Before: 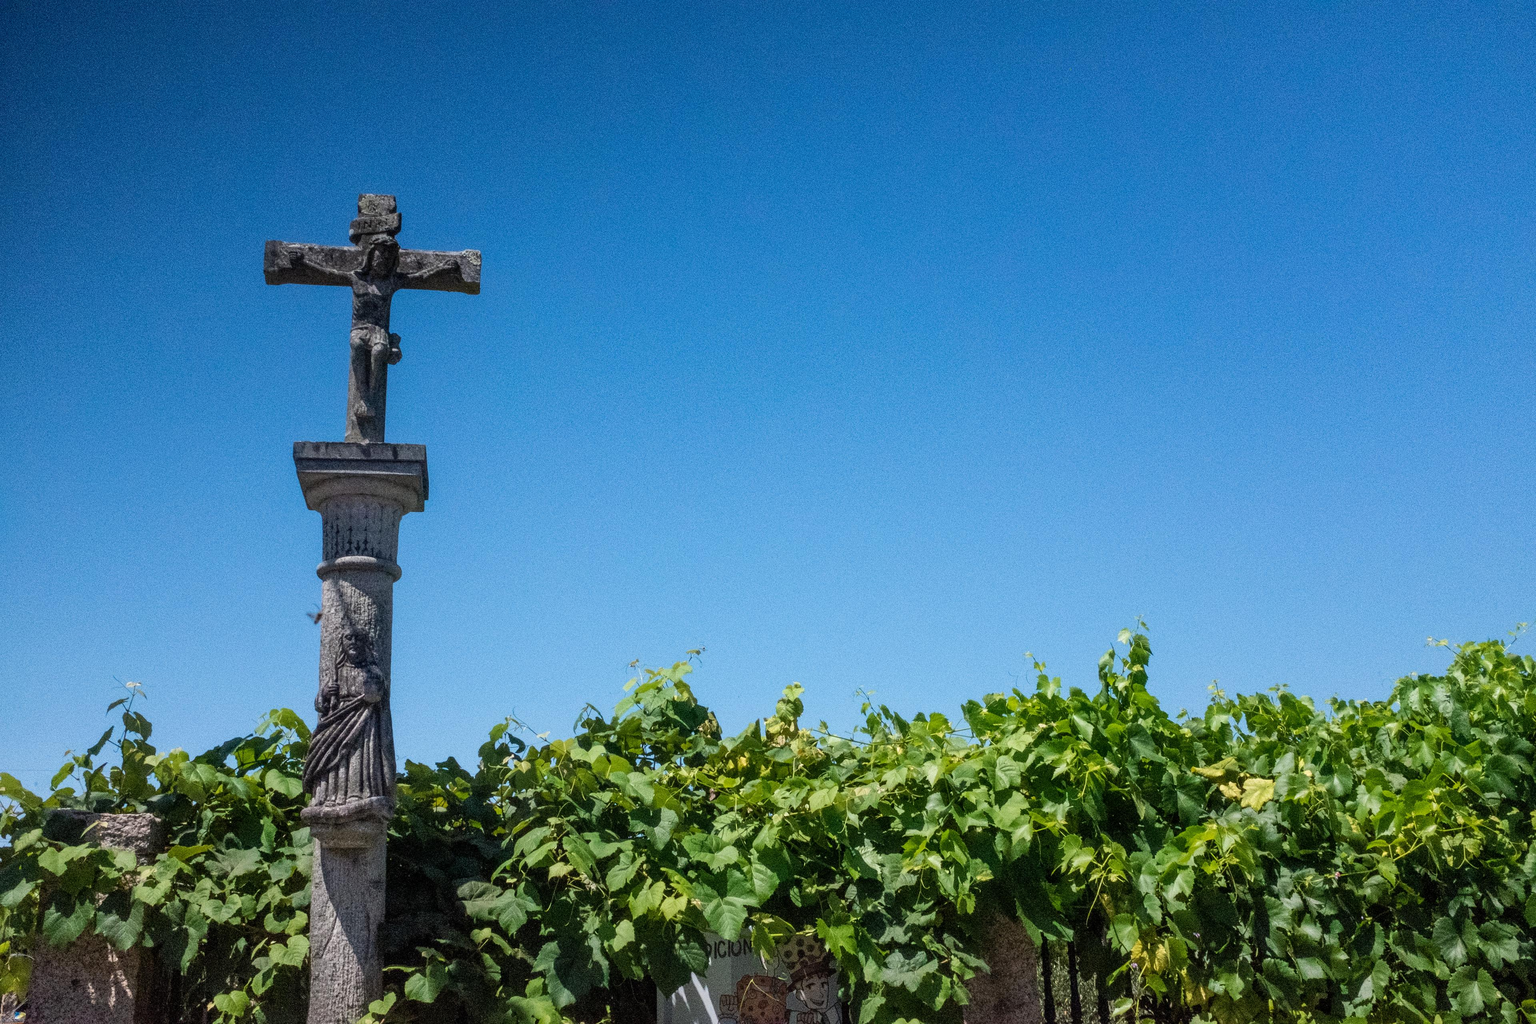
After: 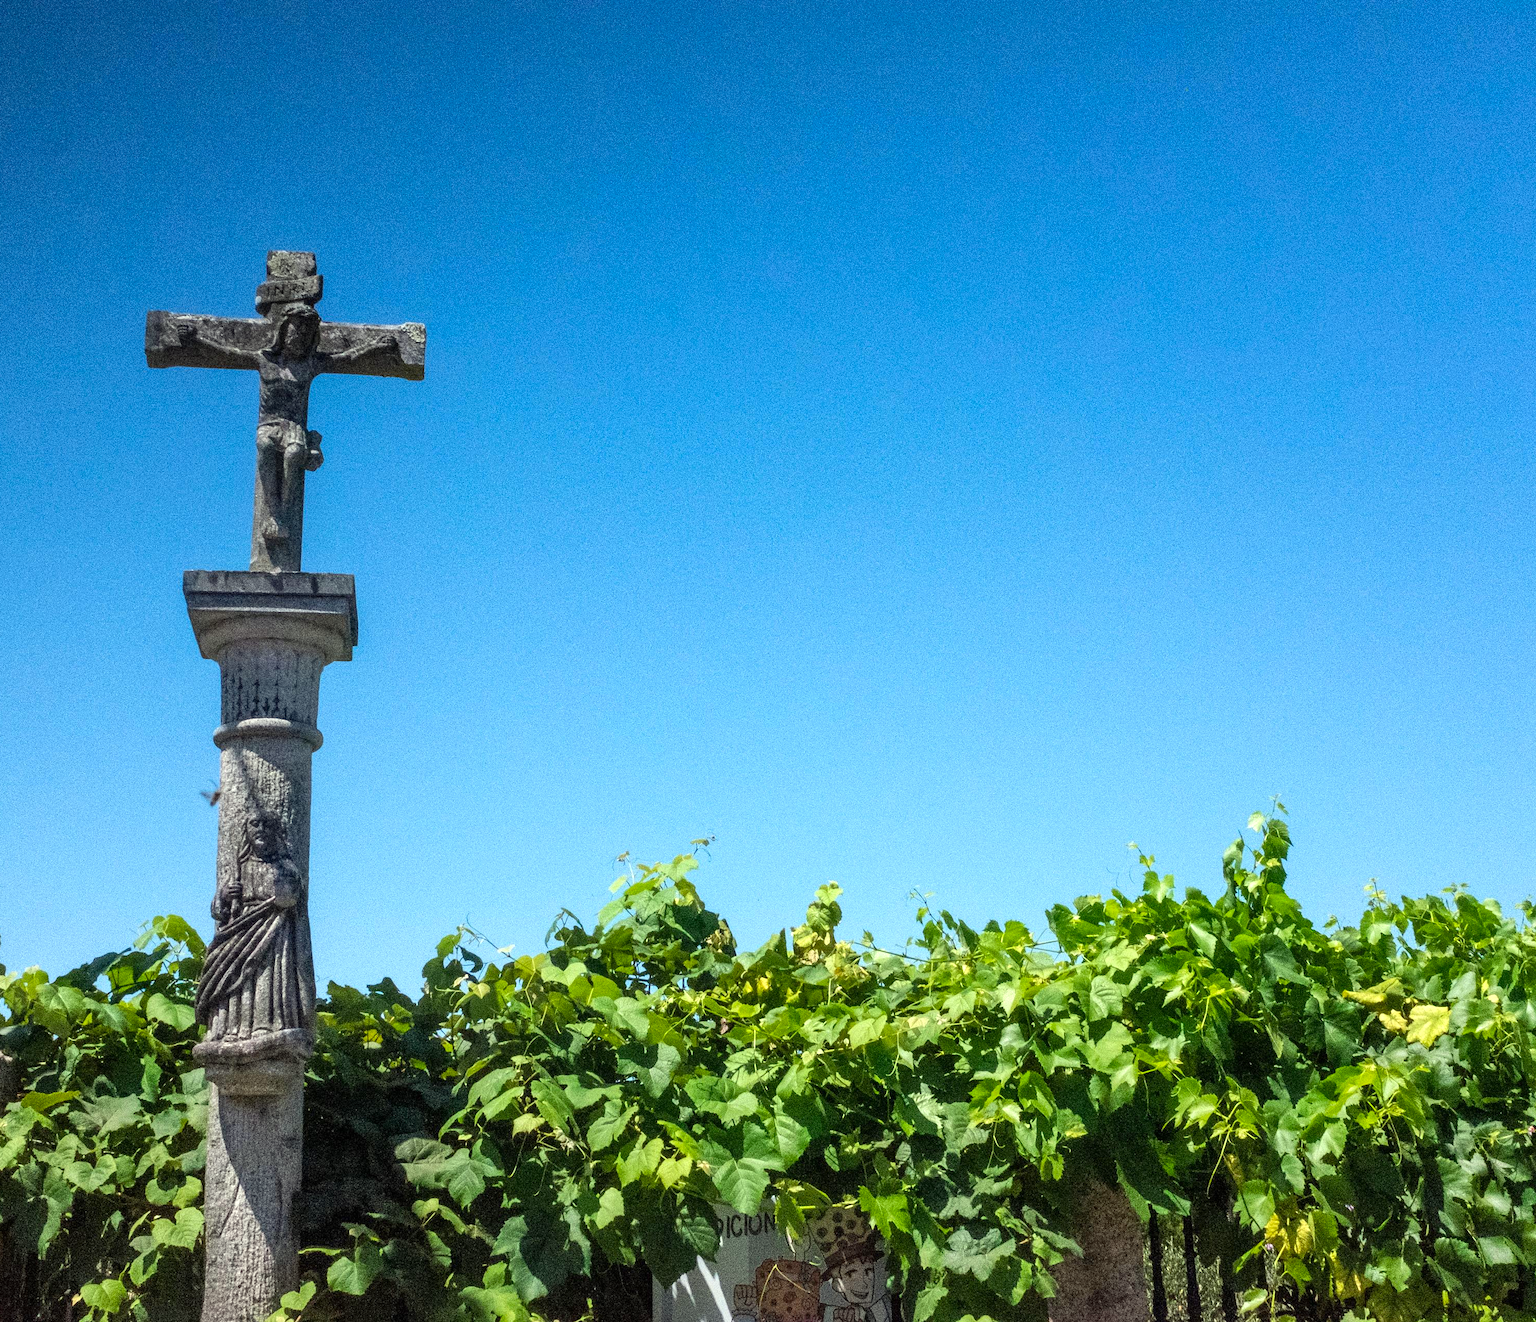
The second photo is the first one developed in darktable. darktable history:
vibrance: on, module defaults
crop: left 9.88%, right 12.664%
exposure: exposure 0.564 EV, compensate highlight preservation false
color correction: highlights a* -4.28, highlights b* 6.53
